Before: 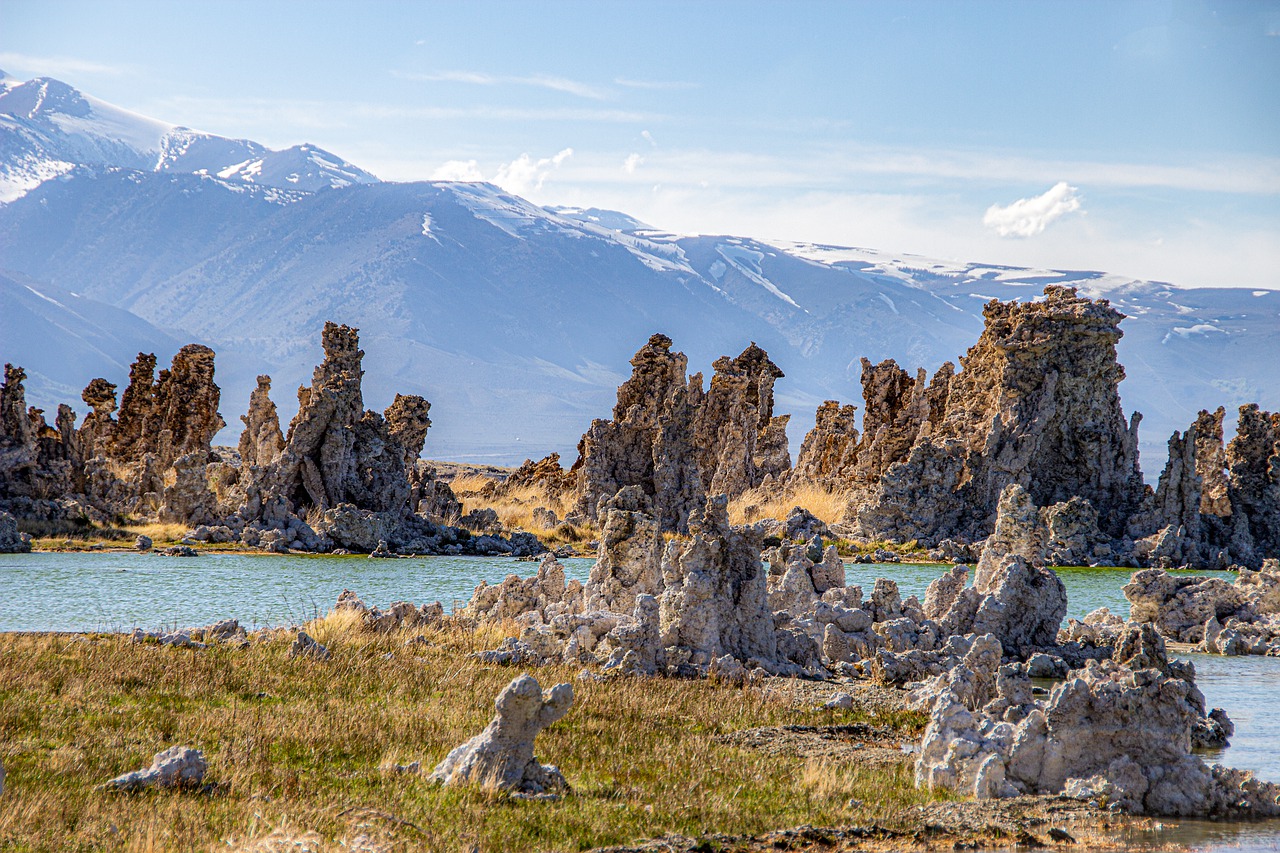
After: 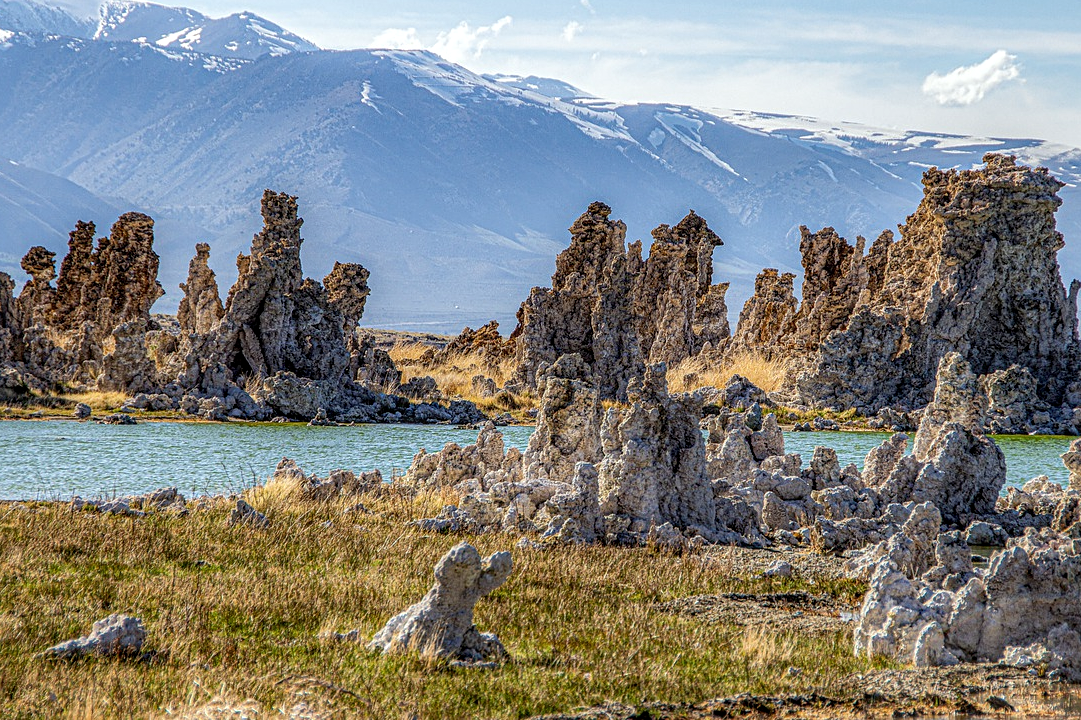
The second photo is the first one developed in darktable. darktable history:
white balance: red 0.978, blue 0.999
crop and rotate: left 4.842%, top 15.51%, right 10.668%
sharpen: amount 0.2
local contrast: highlights 0%, shadows 0%, detail 133%
